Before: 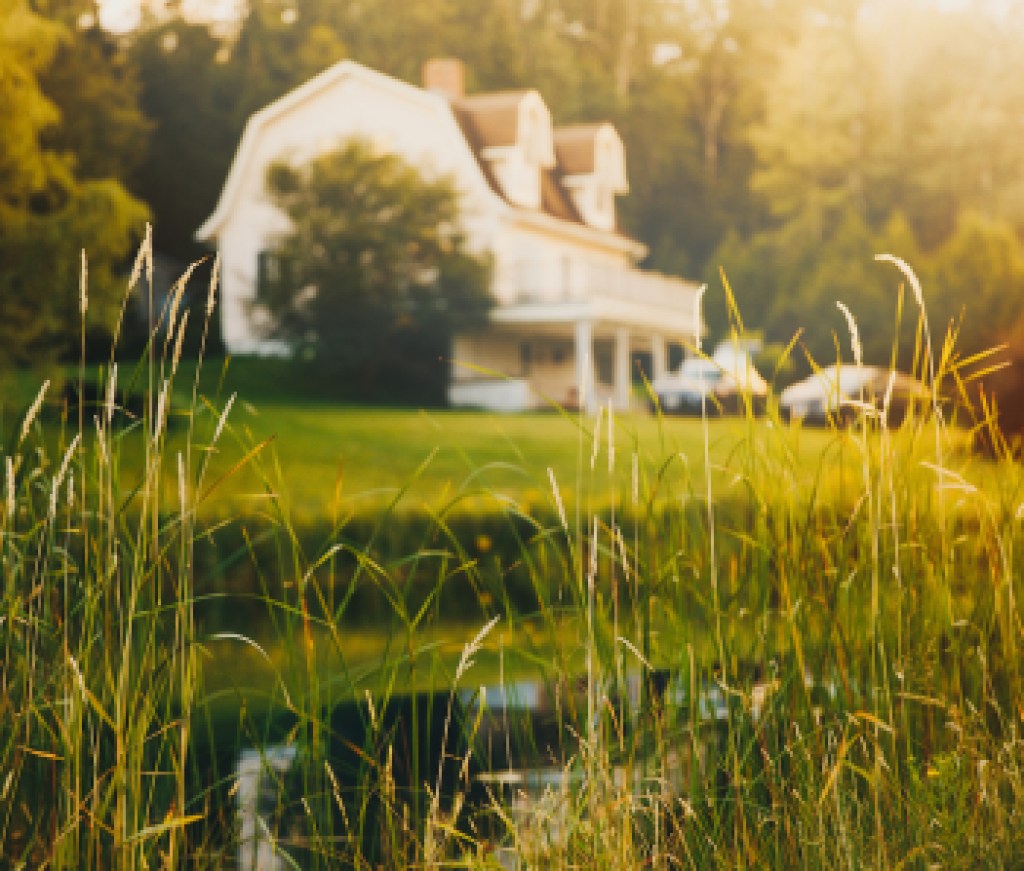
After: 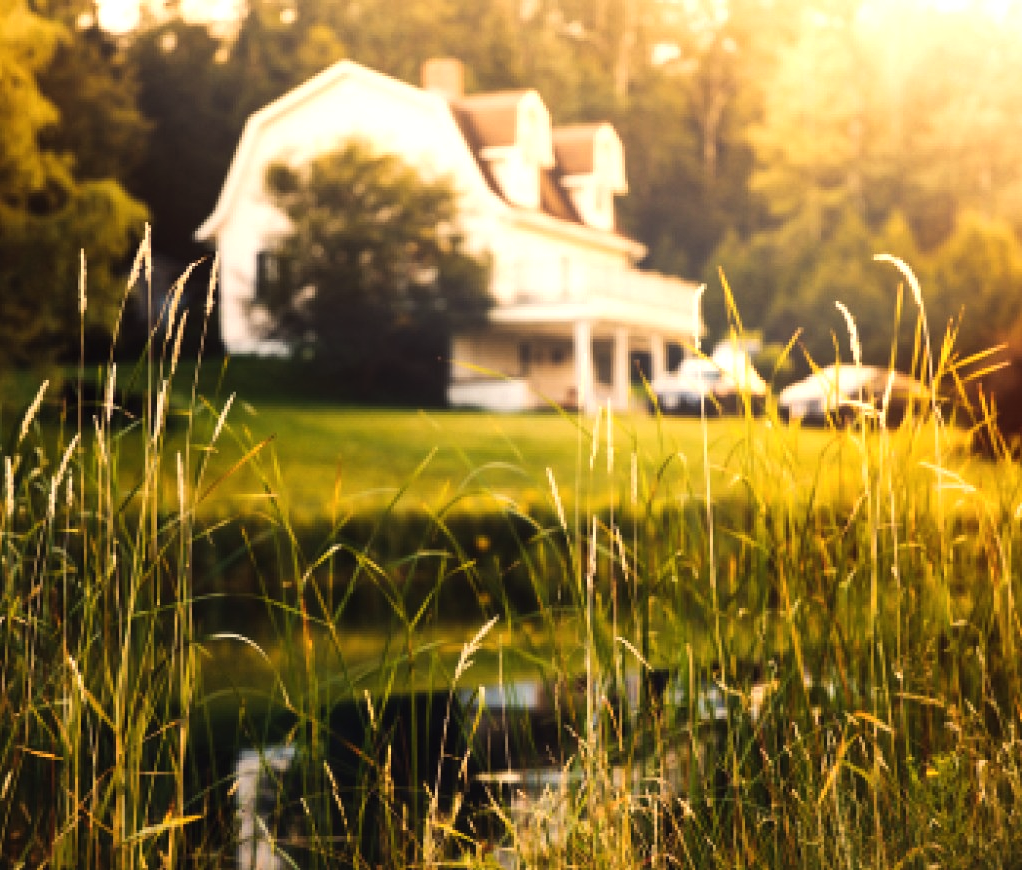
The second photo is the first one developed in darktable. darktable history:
crop and rotate: left 0.121%, bottom 0.007%
tone equalizer: -8 EV -0.76 EV, -7 EV -0.689 EV, -6 EV -0.636 EV, -5 EV -0.391 EV, -3 EV 0.398 EV, -2 EV 0.6 EV, -1 EV 0.685 EV, +0 EV 0.774 EV, edges refinement/feathering 500, mask exposure compensation -1.57 EV, preserve details no
color balance rgb: power › luminance -7.524%, power › chroma 1.319%, power › hue 330.54°, highlights gain › chroma 2.98%, highlights gain › hue 60.05°, perceptual saturation grading › global saturation -0.057%
